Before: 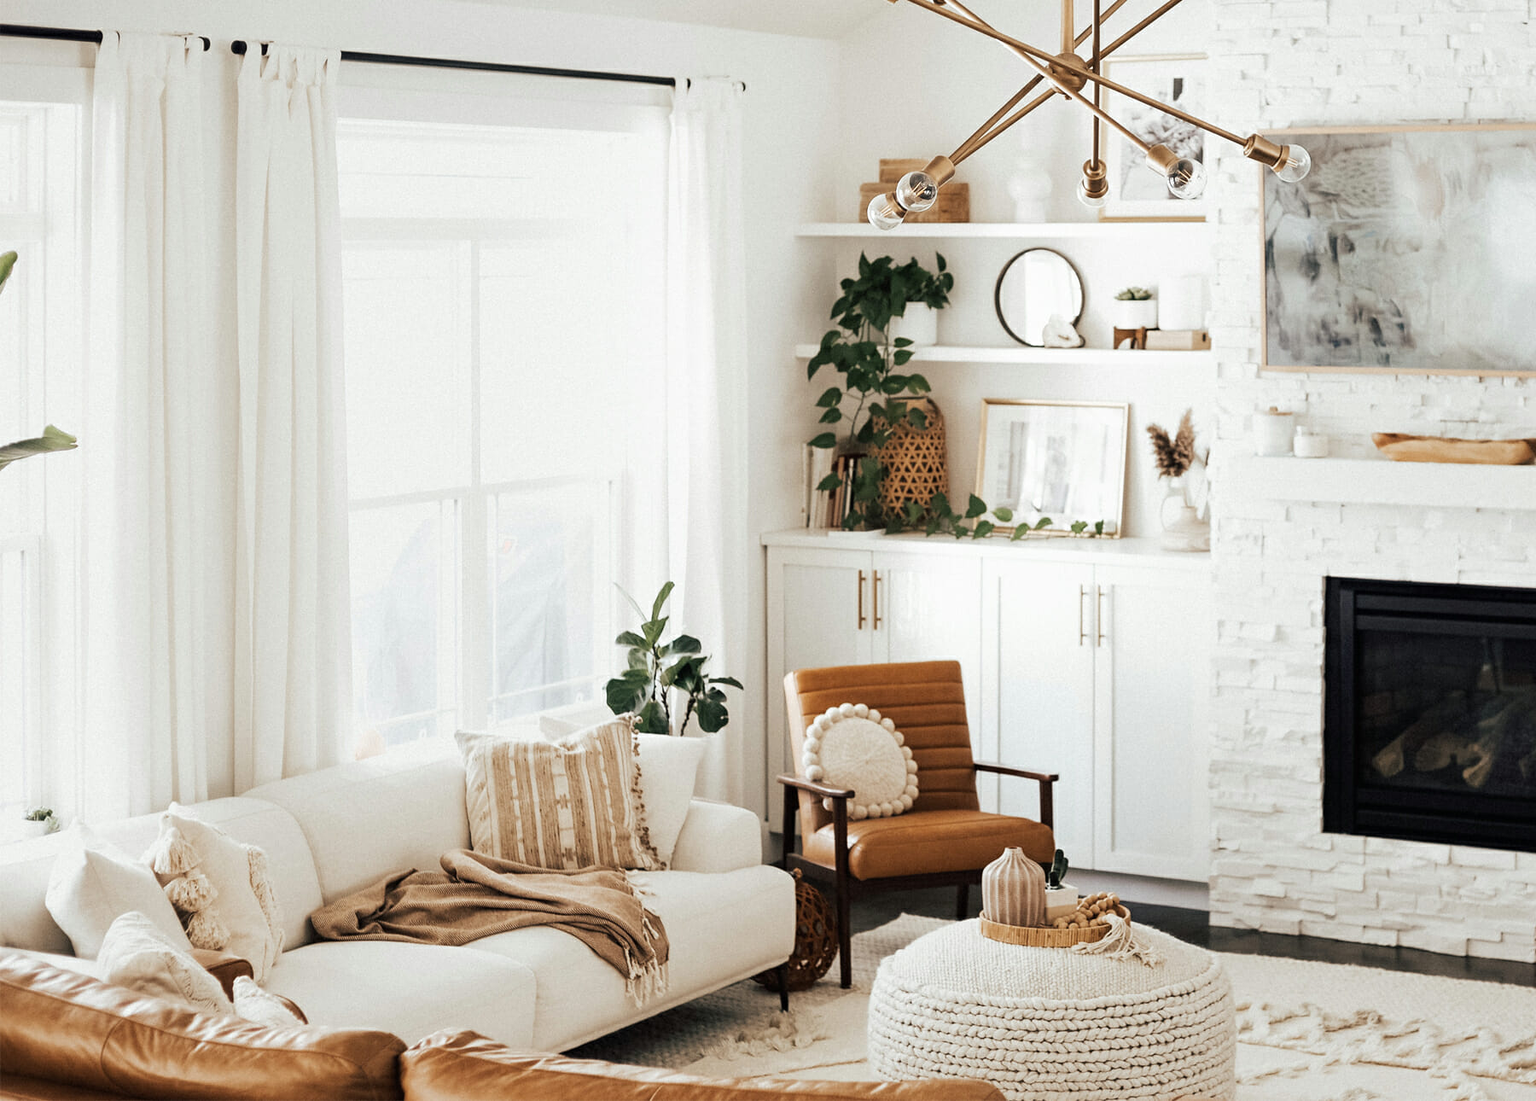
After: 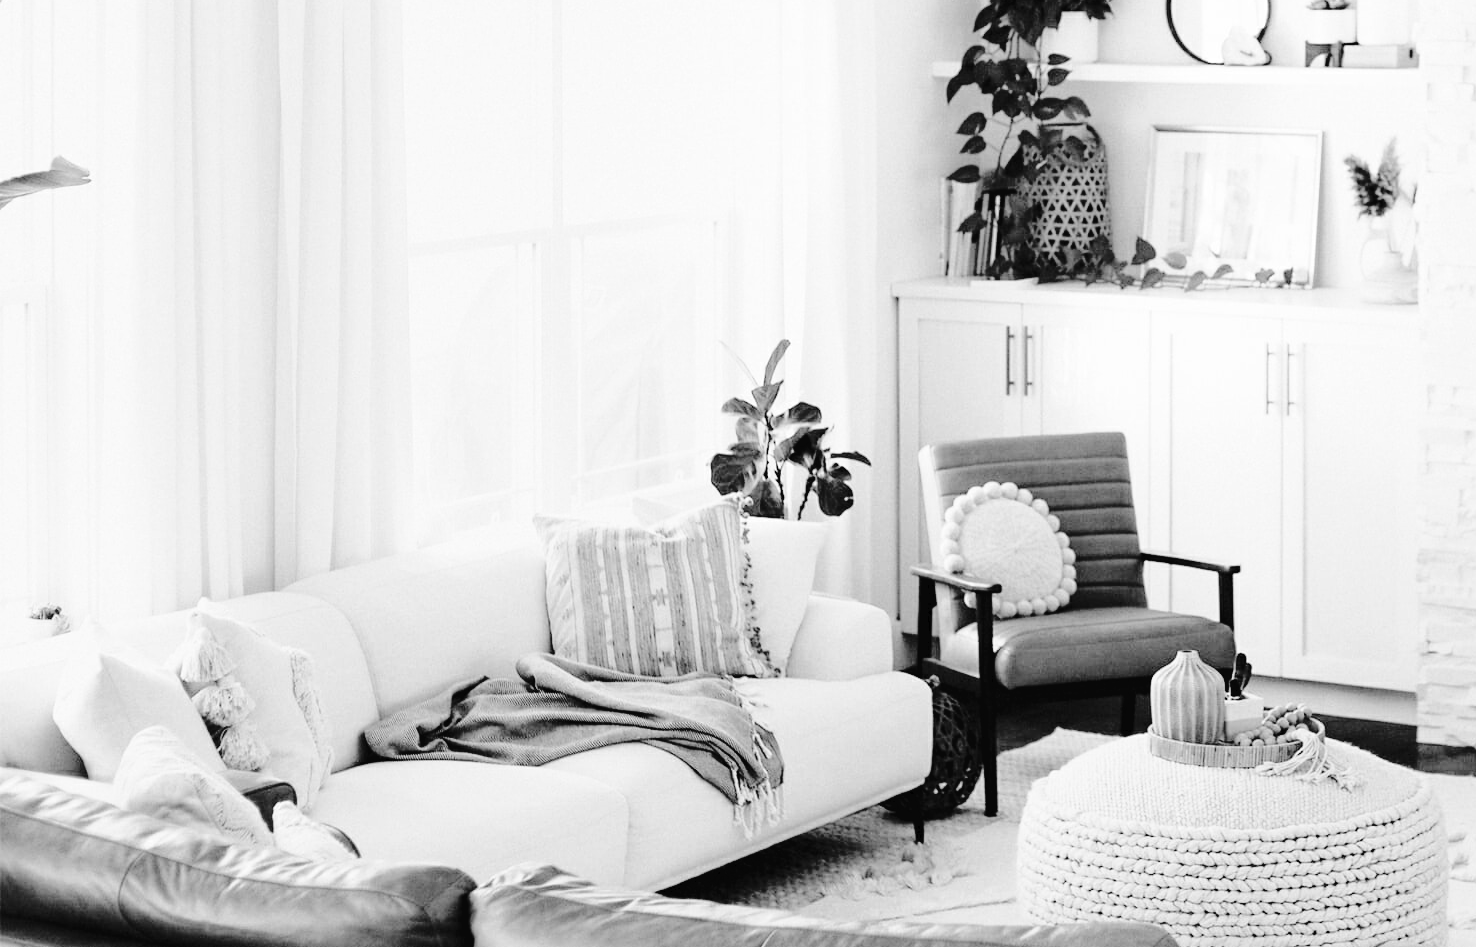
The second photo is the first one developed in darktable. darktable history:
crop: top 26.531%, right 17.959%
tone curve: curves: ch0 [(0, 0) (0.003, 0.021) (0.011, 0.021) (0.025, 0.021) (0.044, 0.033) (0.069, 0.053) (0.1, 0.08) (0.136, 0.114) (0.177, 0.171) (0.224, 0.246) (0.277, 0.332) (0.335, 0.424) (0.399, 0.496) (0.468, 0.561) (0.543, 0.627) (0.623, 0.685) (0.709, 0.741) (0.801, 0.813) (0.898, 0.902) (1, 1)], preserve colors none
monochrome: size 3.1
base curve: curves: ch0 [(0, 0) (0.036, 0.025) (0.121, 0.166) (0.206, 0.329) (0.605, 0.79) (1, 1)], preserve colors none
contrast brightness saturation: saturation -0.05
